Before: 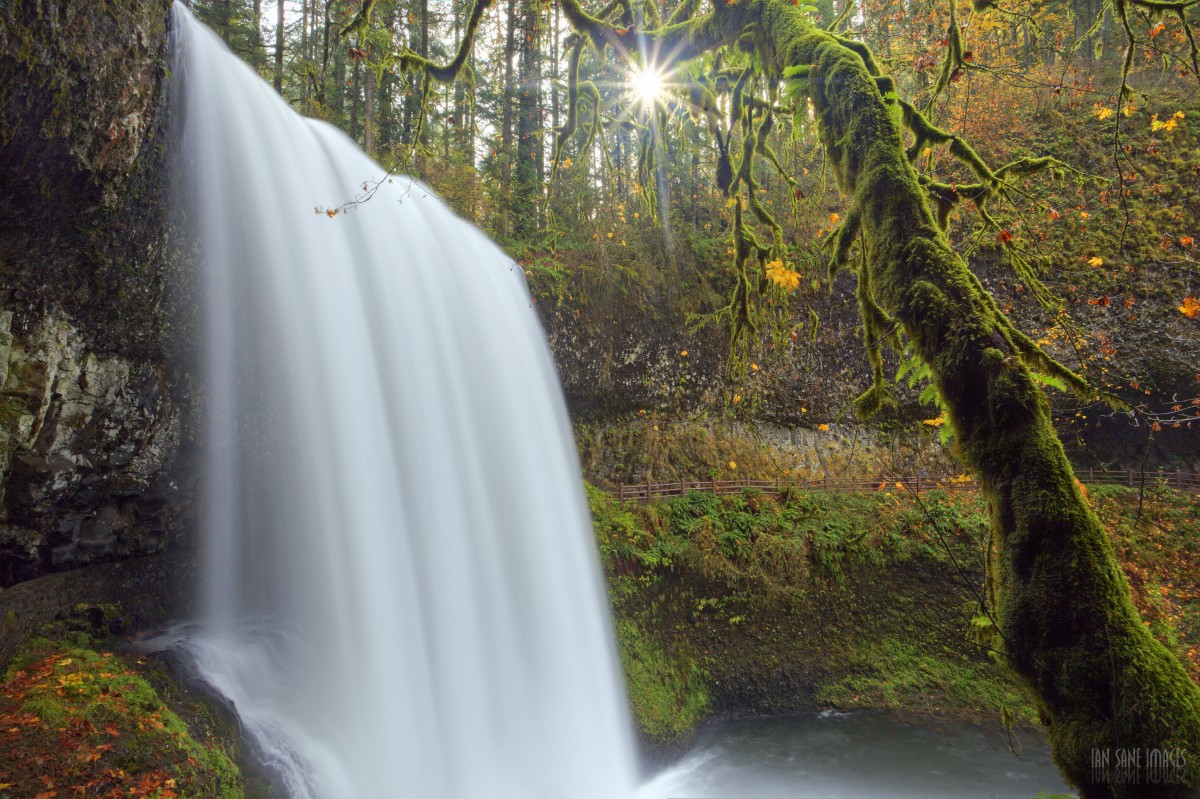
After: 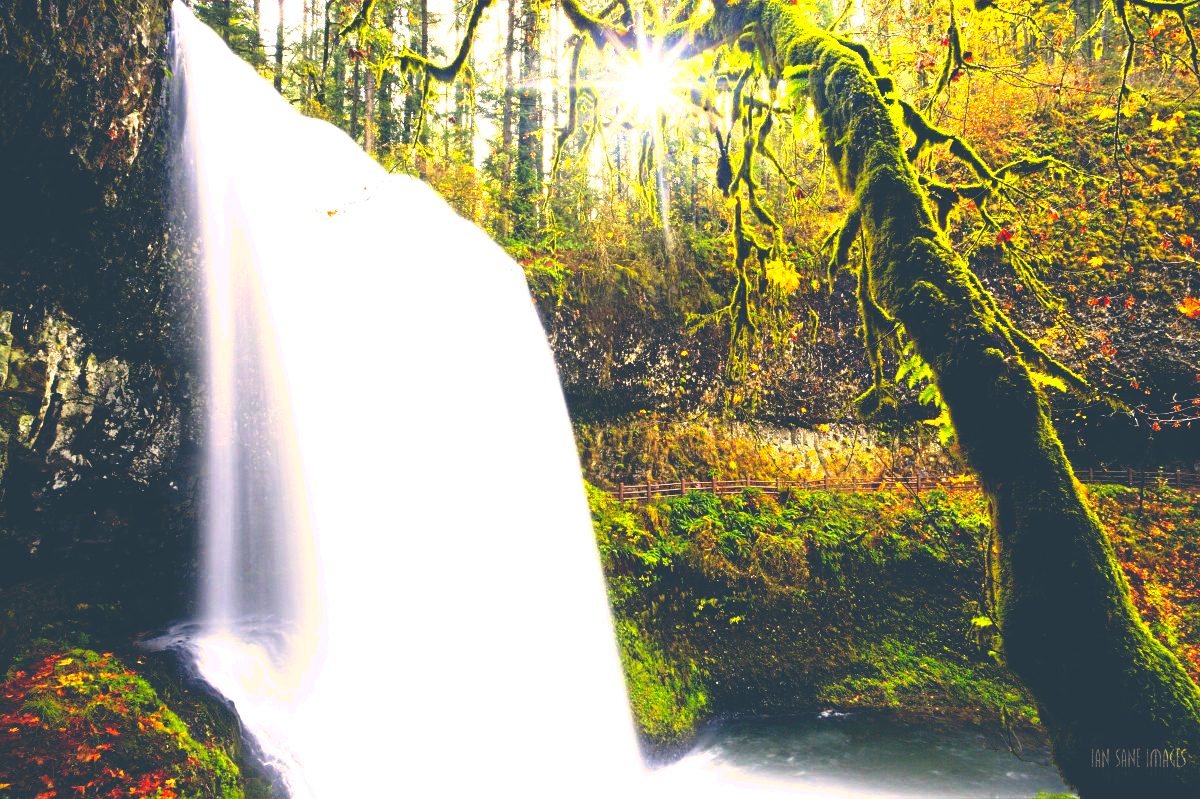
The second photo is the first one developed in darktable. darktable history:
base curve: curves: ch0 [(0, 0.036) (0.083, 0.04) (0.804, 1)], preserve colors none
exposure: black level correction 0, exposure 1.5 EV, compensate highlight preservation false
color correction: highlights a* 10.32, highlights b* 14.66, shadows a* -9.59, shadows b* -15.02
